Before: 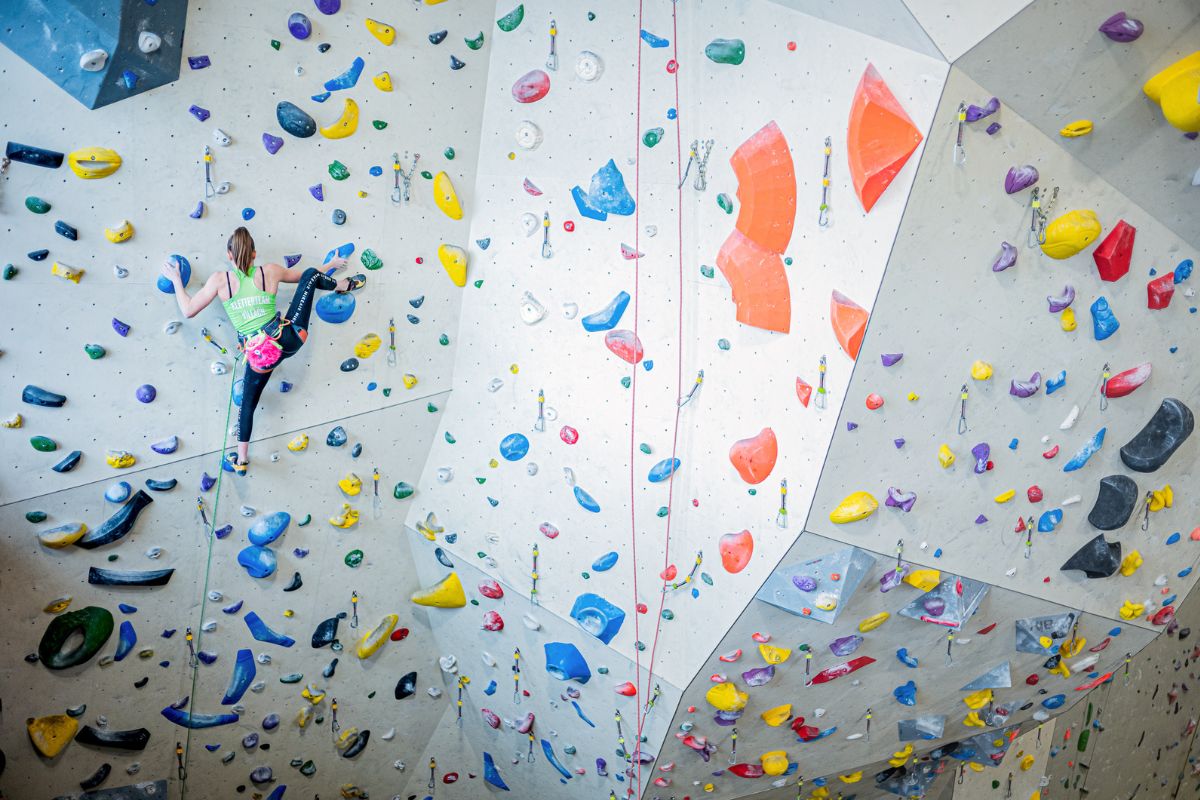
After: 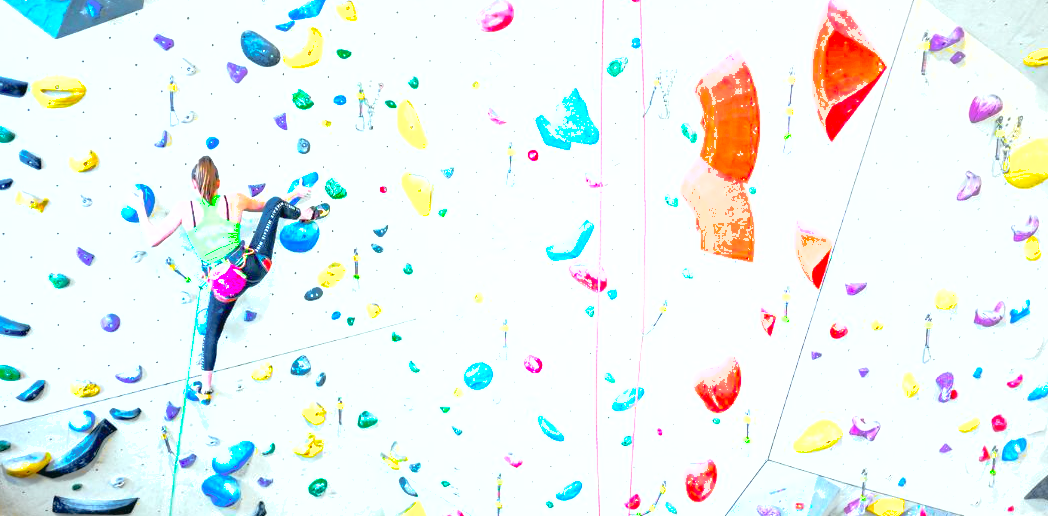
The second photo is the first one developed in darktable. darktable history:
color correction: saturation 1.1
crop: left 3.015%, top 8.969%, right 9.647%, bottom 26.457%
shadows and highlights: on, module defaults
exposure: black level correction 0, exposure 1.35 EV, compensate exposure bias true, compensate highlight preservation false
tone curve: curves: ch0 [(0, 0.015) (0.084, 0.074) (0.162, 0.165) (0.304, 0.382) (0.466, 0.576) (0.654, 0.741) (0.848, 0.906) (0.984, 0.963)]; ch1 [(0, 0) (0.34, 0.235) (0.46, 0.46) (0.515, 0.502) (0.553, 0.567) (0.764, 0.815) (1, 1)]; ch2 [(0, 0) (0.44, 0.458) (0.479, 0.492) (0.524, 0.507) (0.547, 0.579) (0.673, 0.712) (1, 1)], color space Lab, independent channels, preserve colors none
